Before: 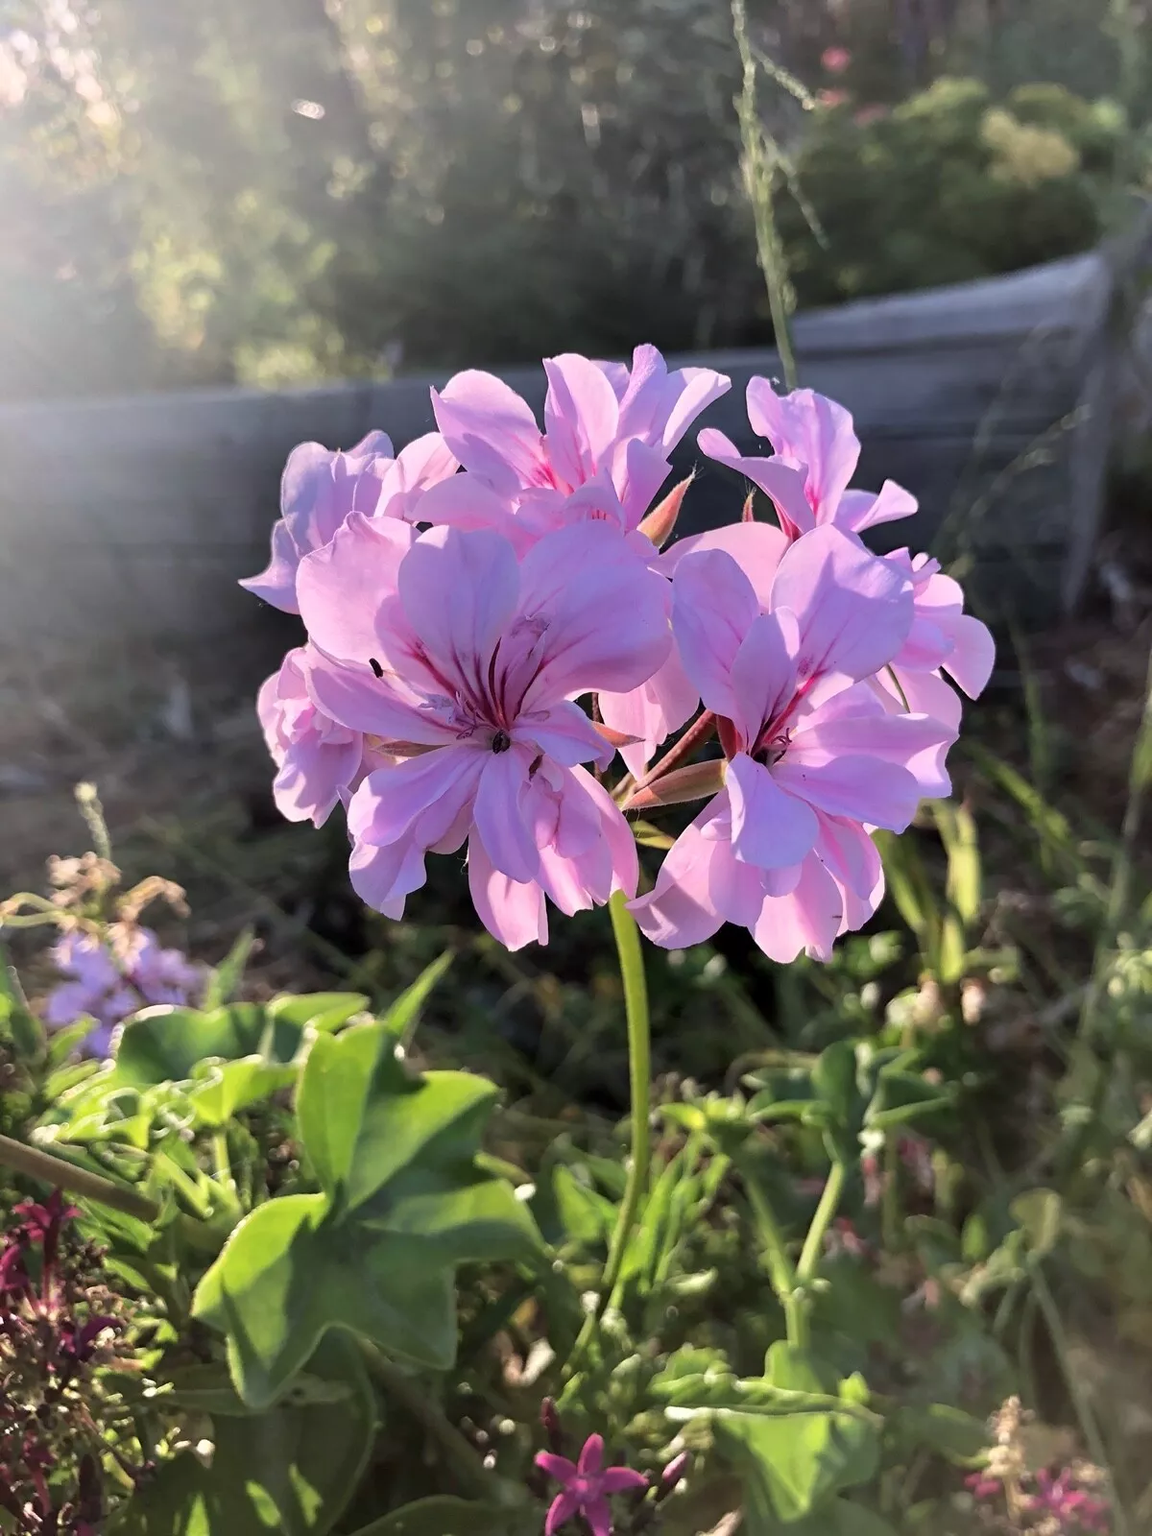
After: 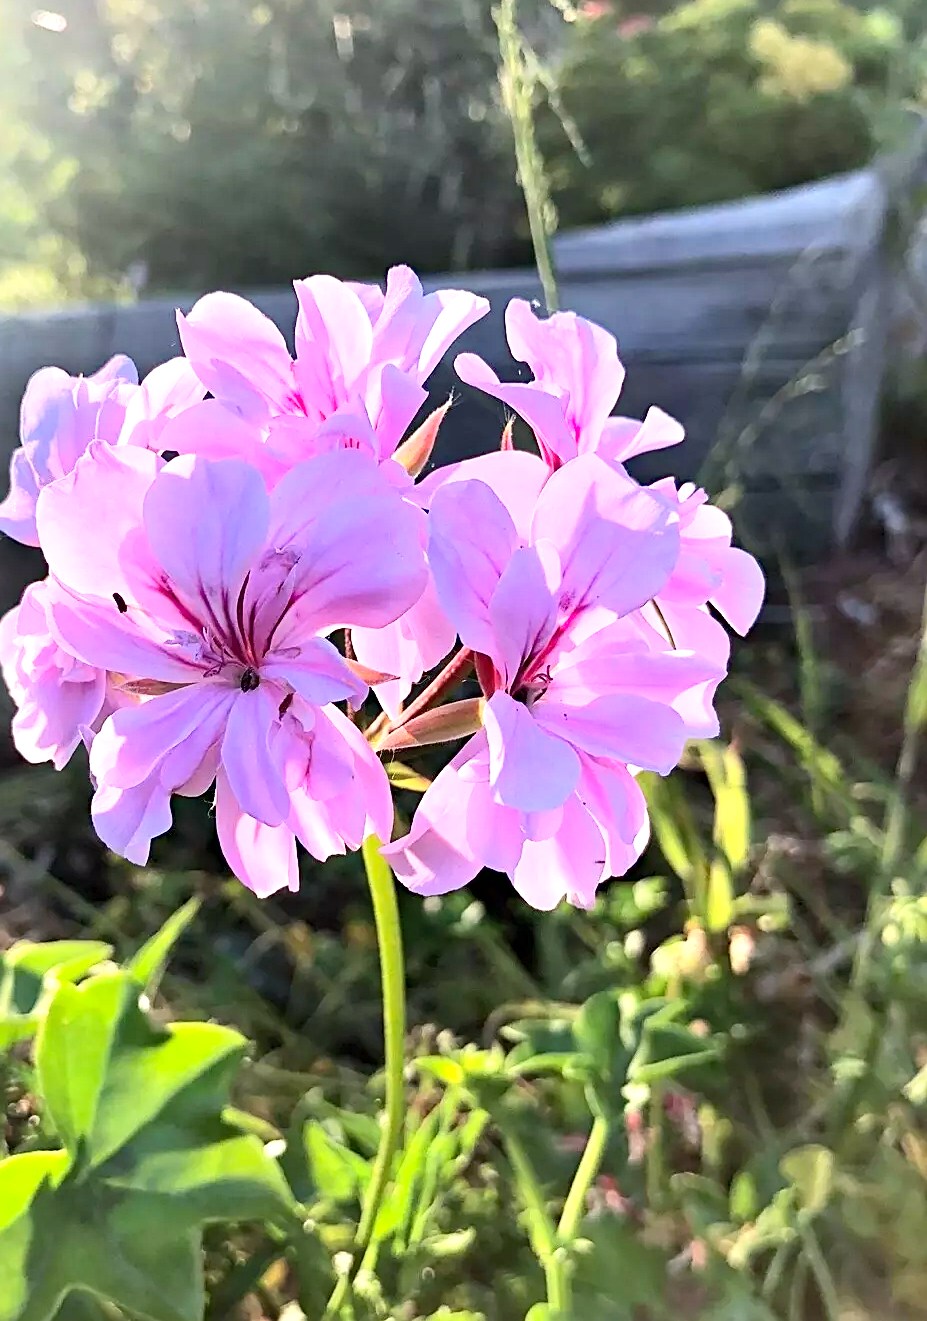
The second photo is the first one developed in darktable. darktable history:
contrast brightness saturation: contrast 0.199, brightness 0.159, saturation 0.216
haze removal: compatibility mode true, adaptive false
sharpen: on, module defaults
crop: left 22.702%, top 5.842%, bottom 11.574%
exposure: black level correction 0, exposure 0.701 EV, compensate highlight preservation false
